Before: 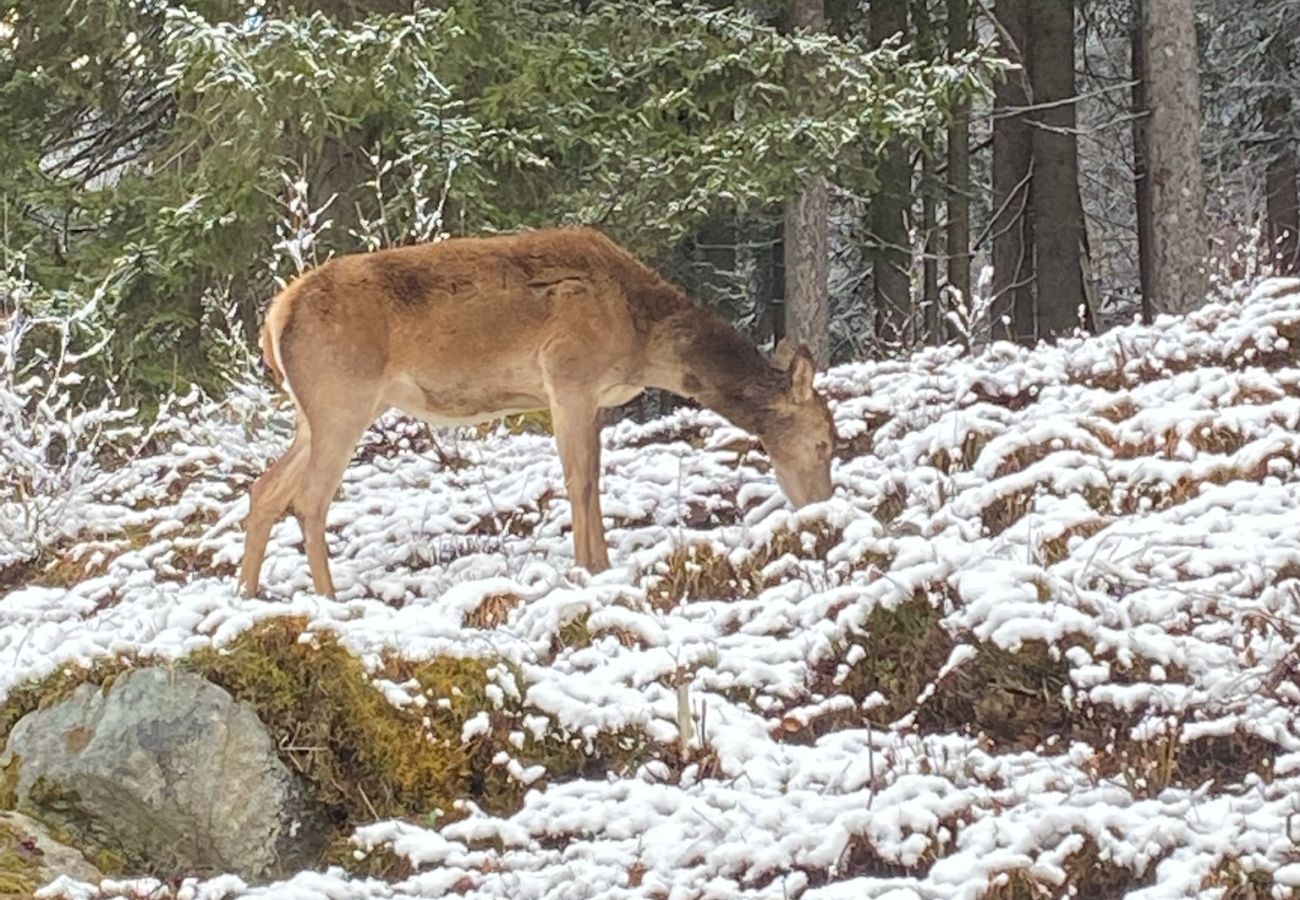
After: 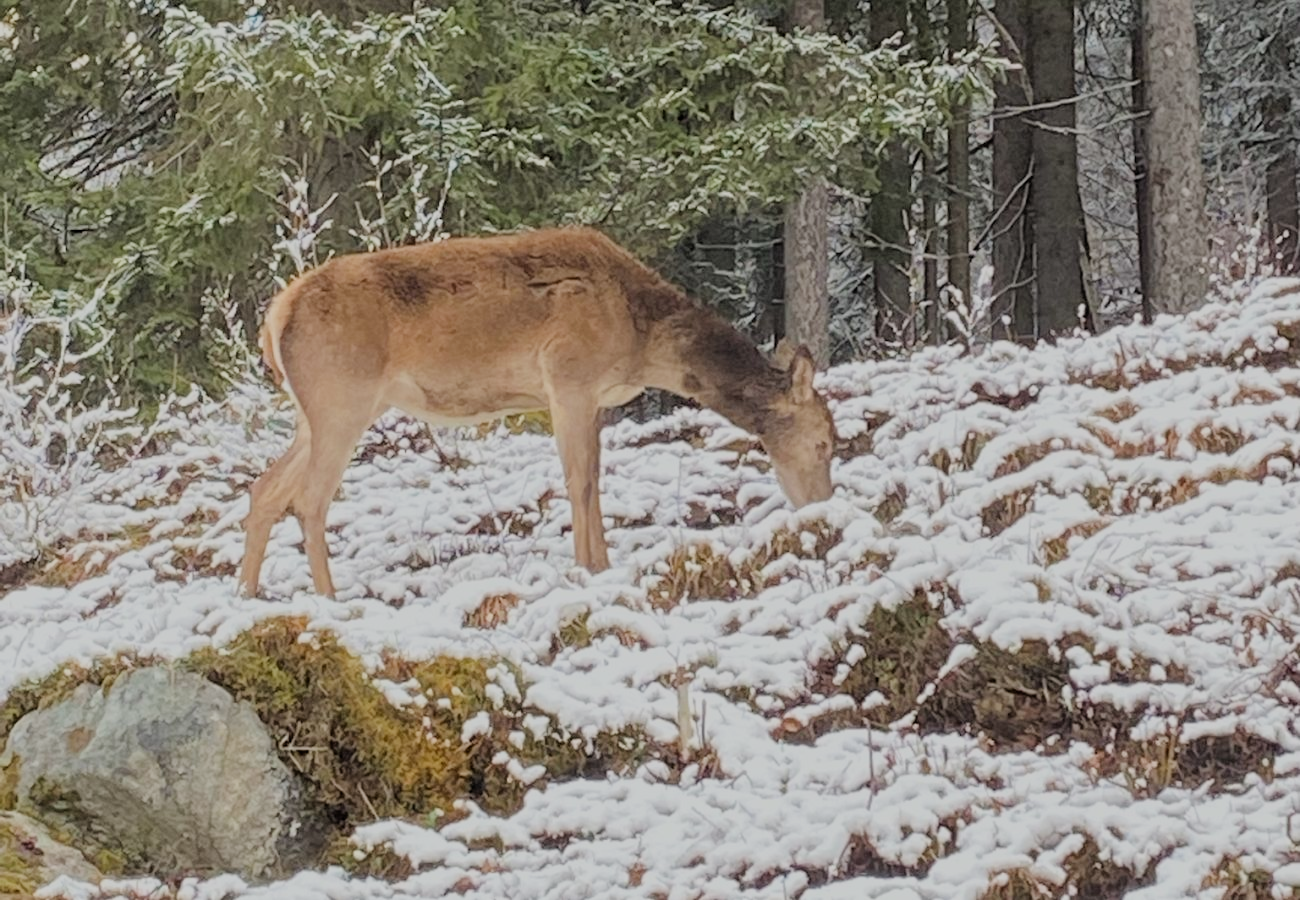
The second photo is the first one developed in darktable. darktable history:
filmic rgb: middle gray luminance 29.77%, black relative exposure -8.95 EV, white relative exposure 6.99 EV, target black luminance 0%, hardness 2.93, latitude 2.97%, contrast 0.961, highlights saturation mix 3.72%, shadows ↔ highlights balance 12.88%
